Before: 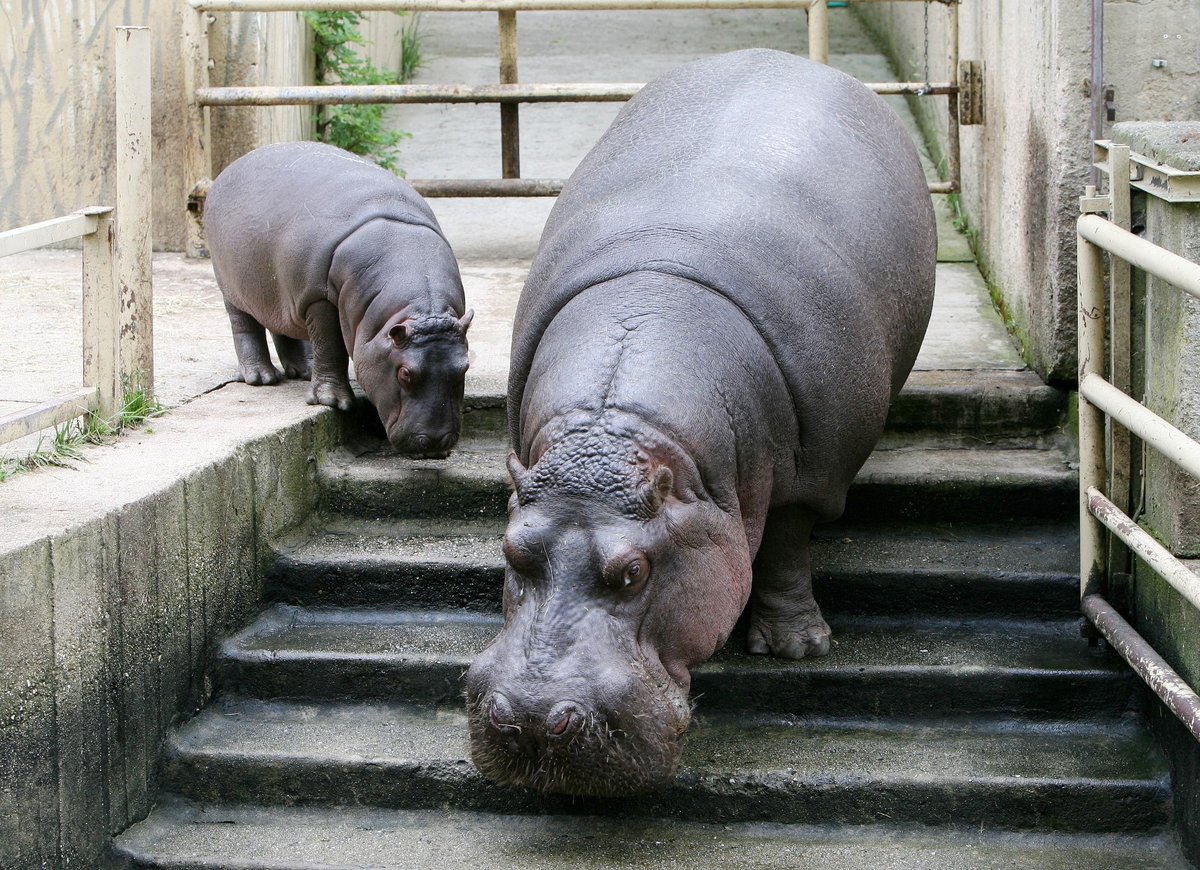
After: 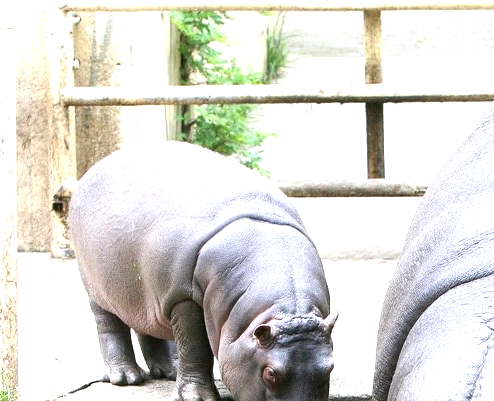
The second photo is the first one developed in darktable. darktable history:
crop and rotate: left 11.25%, top 0.071%, right 47.534%, bottom 53.818%
exposure: black level correction 0, exposure 1.2 EV, compensate highlight preservation false
